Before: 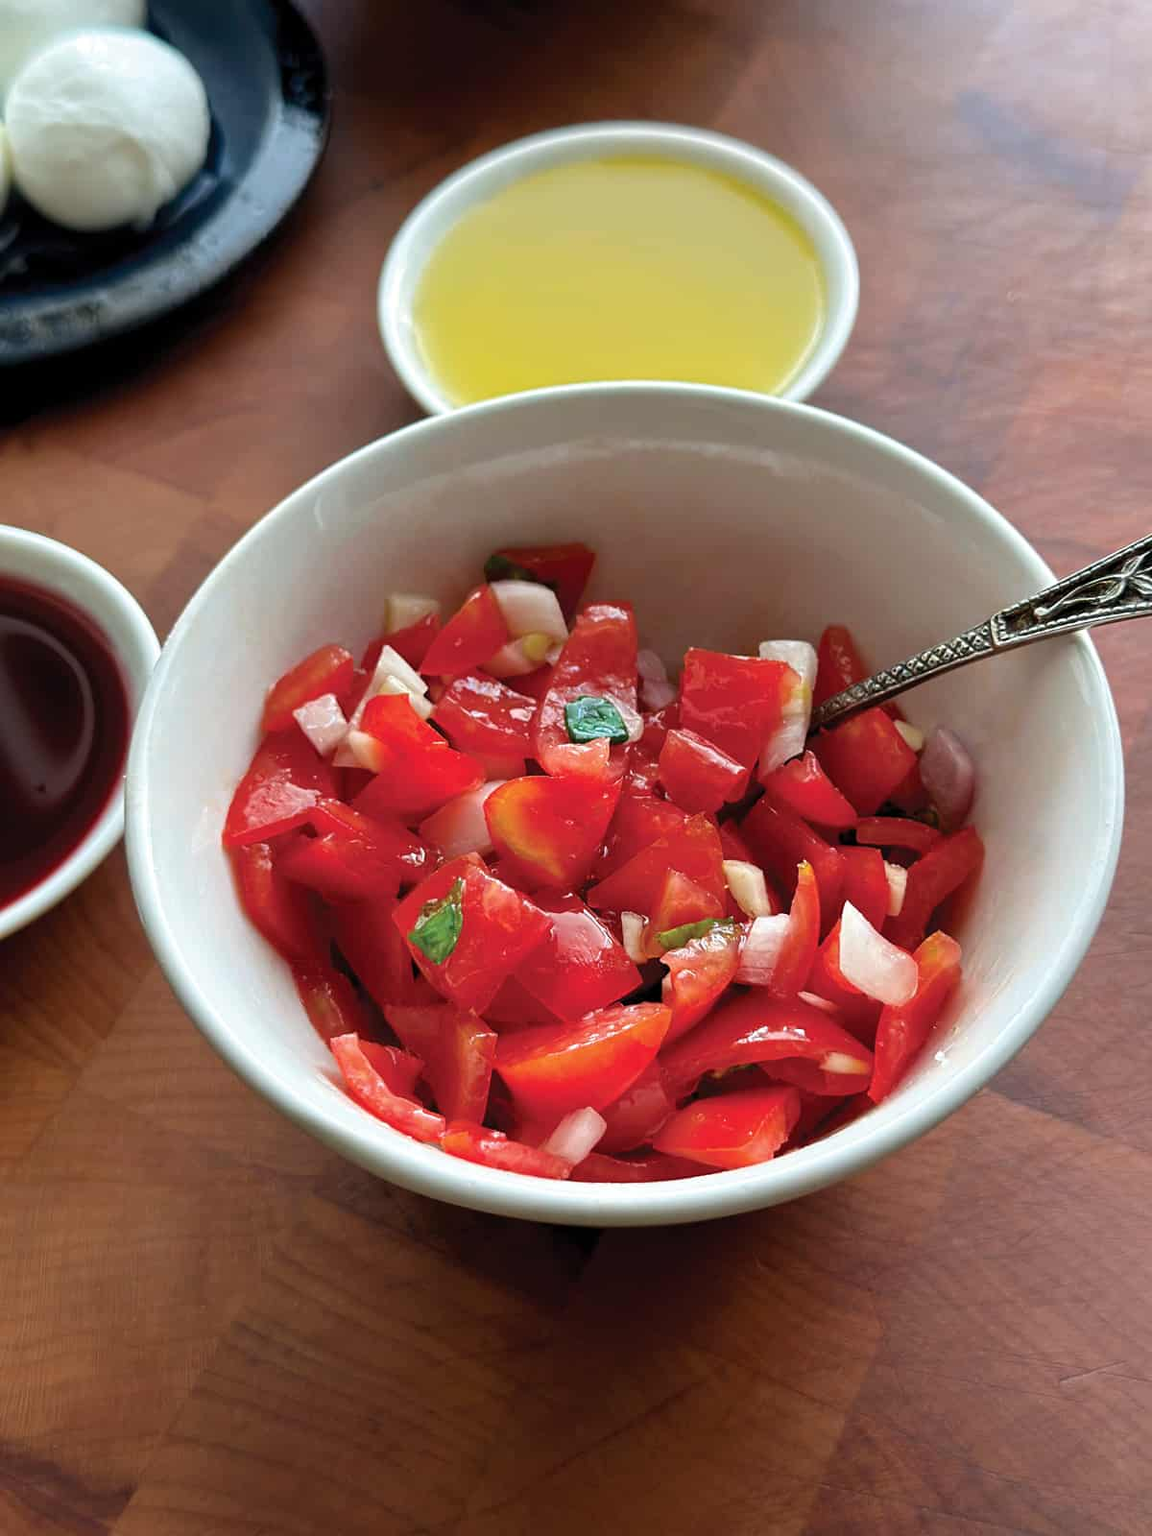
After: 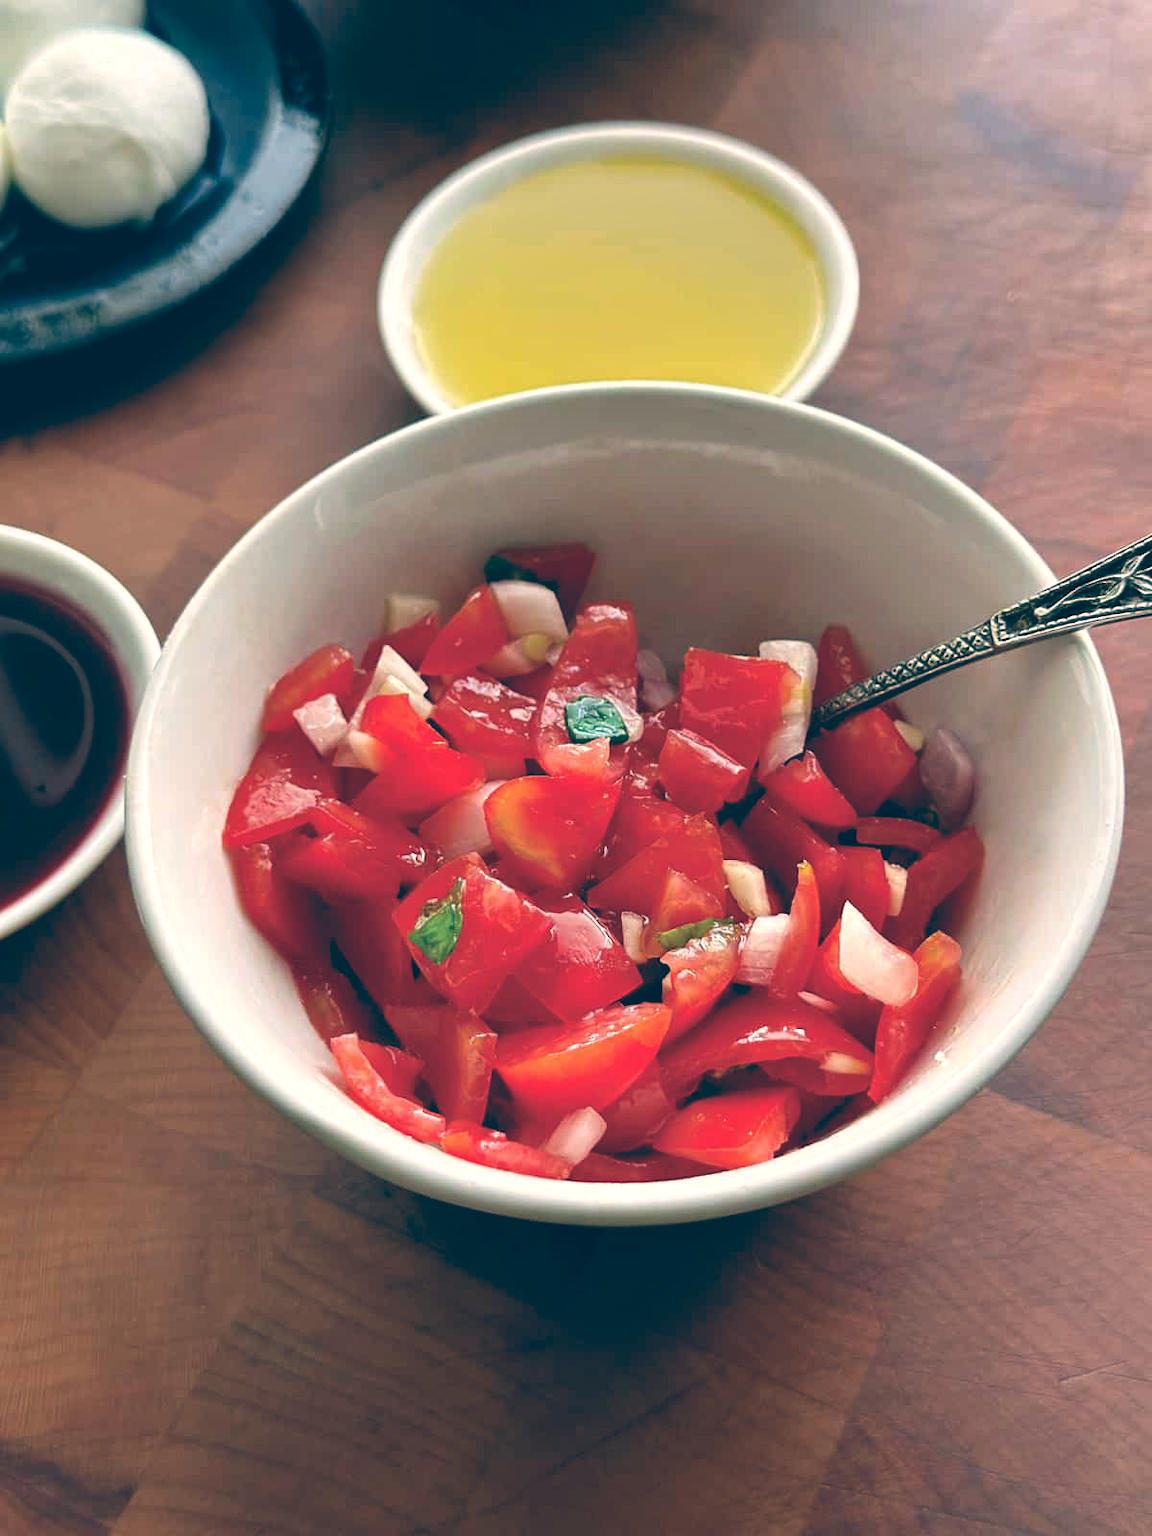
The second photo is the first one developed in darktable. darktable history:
color balance: lift [1.006, 0.985, 1.002, 1.015], gamma [1, 0.953, 1.008, 1.047], gain [1.076, 1.13, 1.004, 0.87]
shadows and highlights: shadows 12, white point adjustment 1.2, soften with gaussian
